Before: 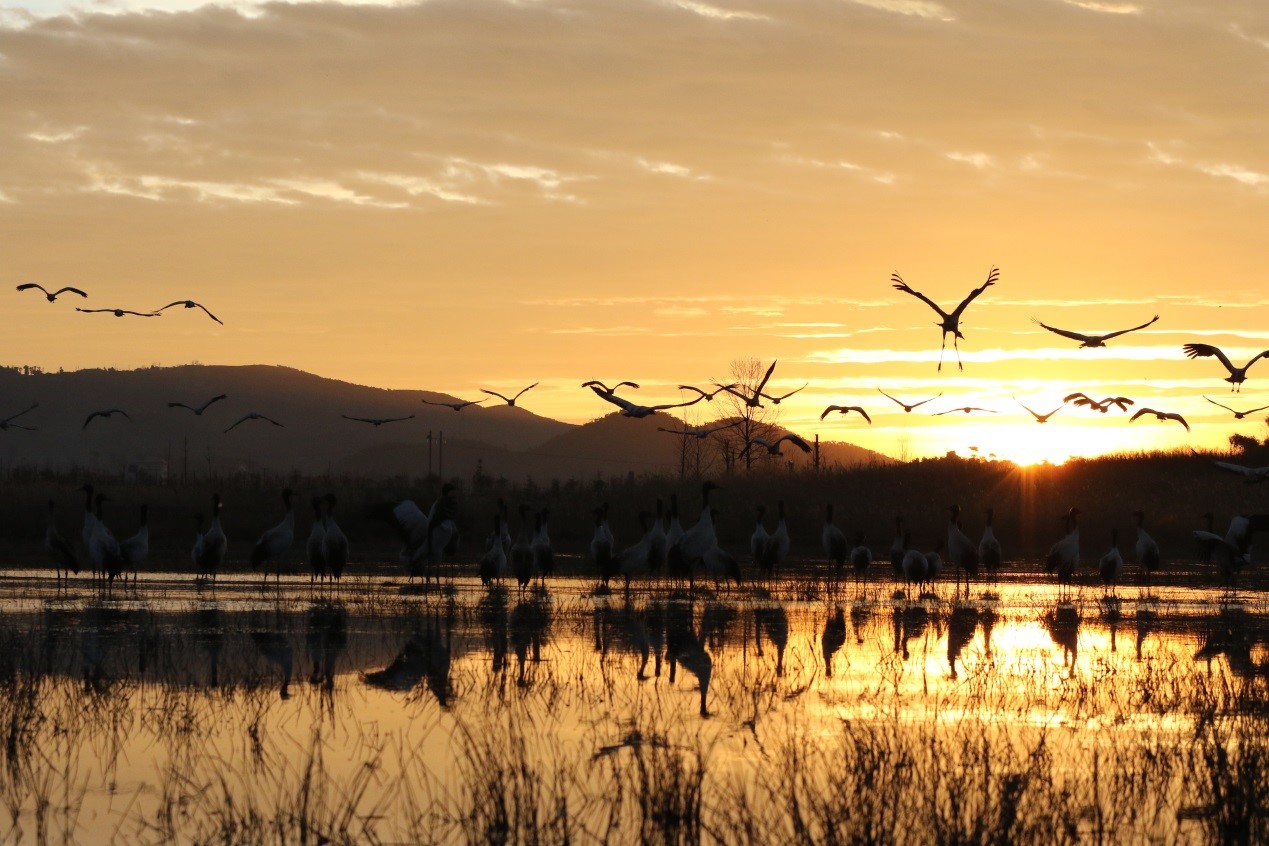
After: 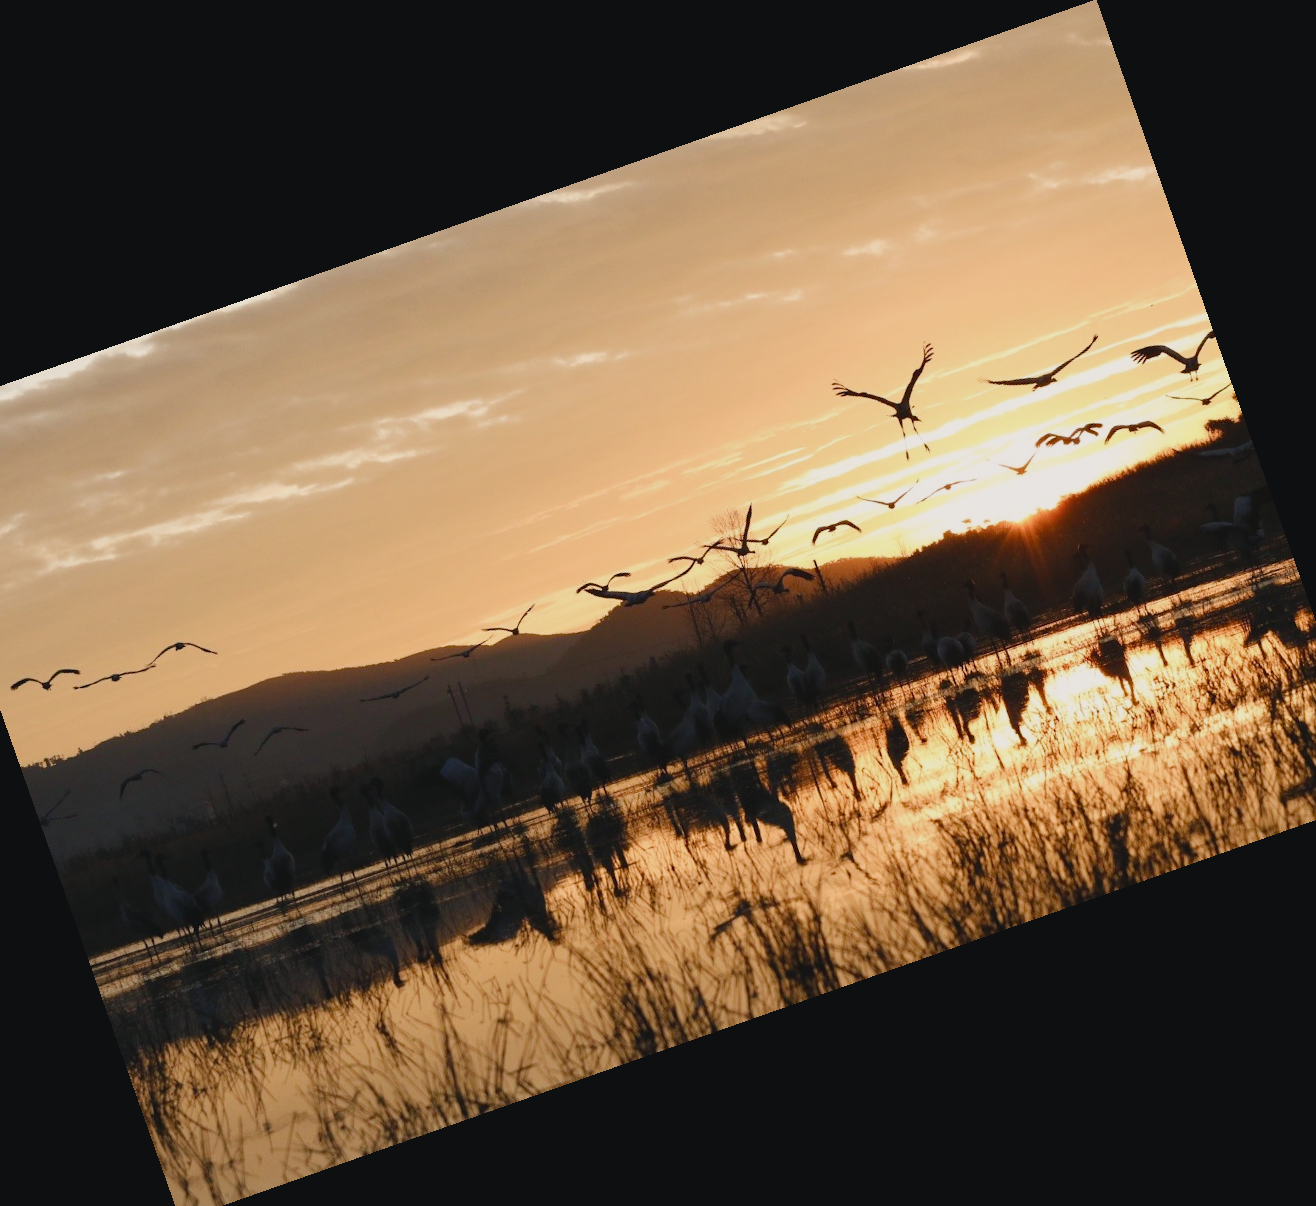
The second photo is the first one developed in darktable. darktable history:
color balance rgb: shadows lift › chroma 2%, shadows lift › hue 250°, power › hue 326.4°, highlights gain › chroma 2%, highlights gain › hue 64.8°, global offset › luminance 0.5%, global offset › hue 58.8°, perceptual saturation grading › highlights -25%, perceptual saturation grading › shadows 30%, global vibrance 15%
crop and rotate: angle 19.43°, left 6.812%, right 4.125%, bottom 1.087%
sigmoid: contrast 1.22, skew 0.65
